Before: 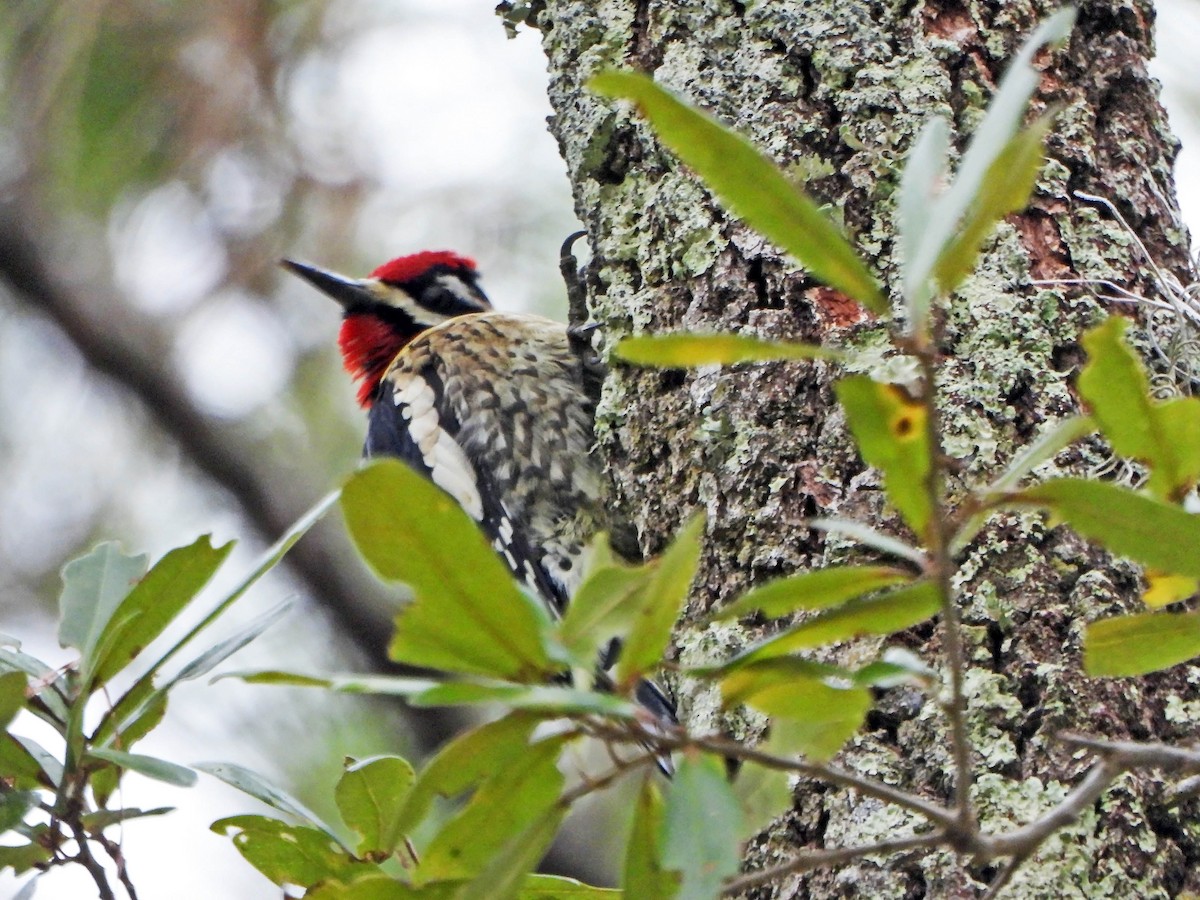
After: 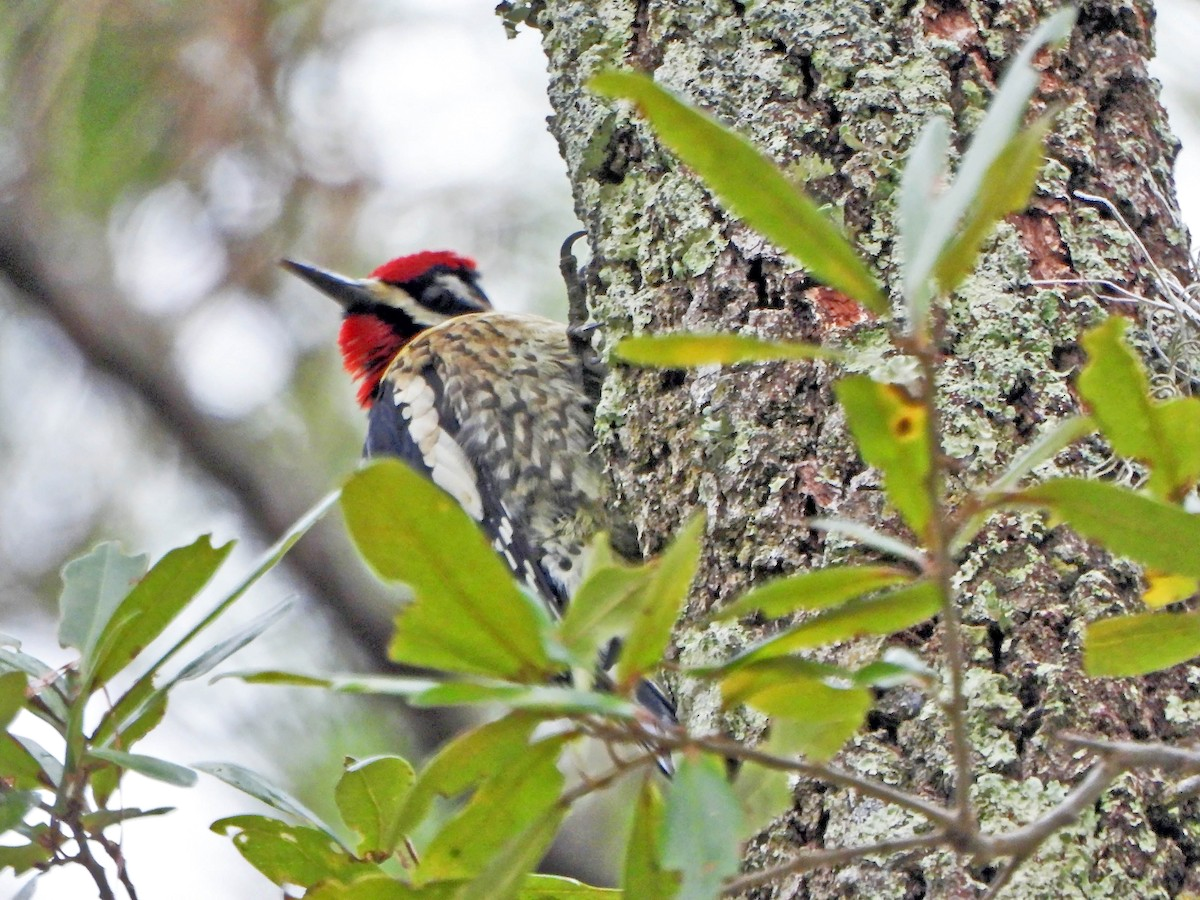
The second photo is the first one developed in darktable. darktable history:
tone equalizer: -7 EV 0.155 EV, -6 EV 0.582 EV, -5 EV 1.16 EV, -4 EV 1.3 EV, -3 EV 1.14 EV, -2 EV 0.6 EV, -1 EV 0.154 EV
